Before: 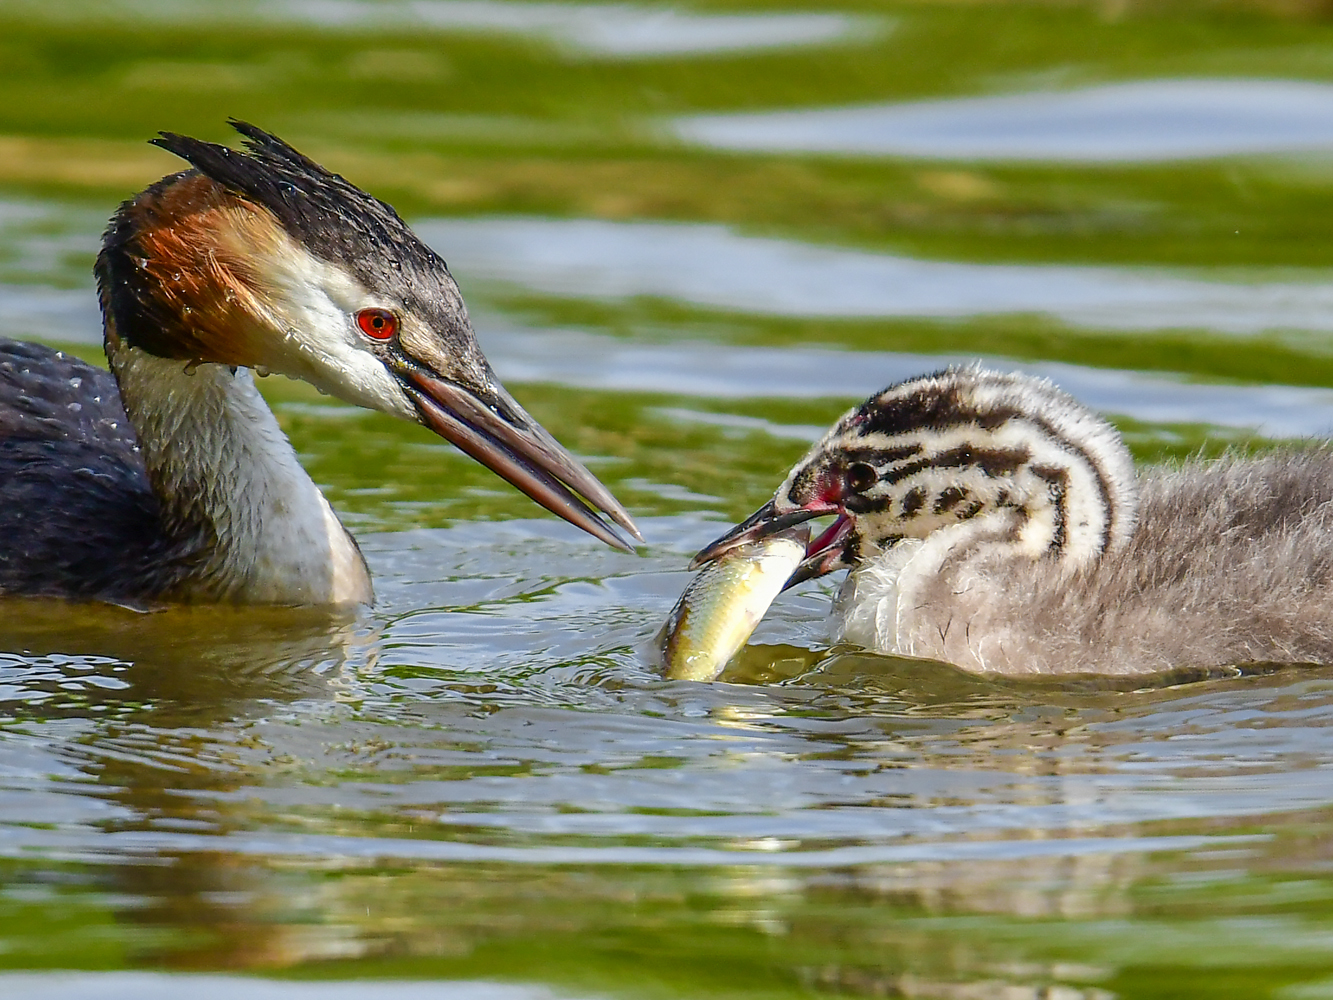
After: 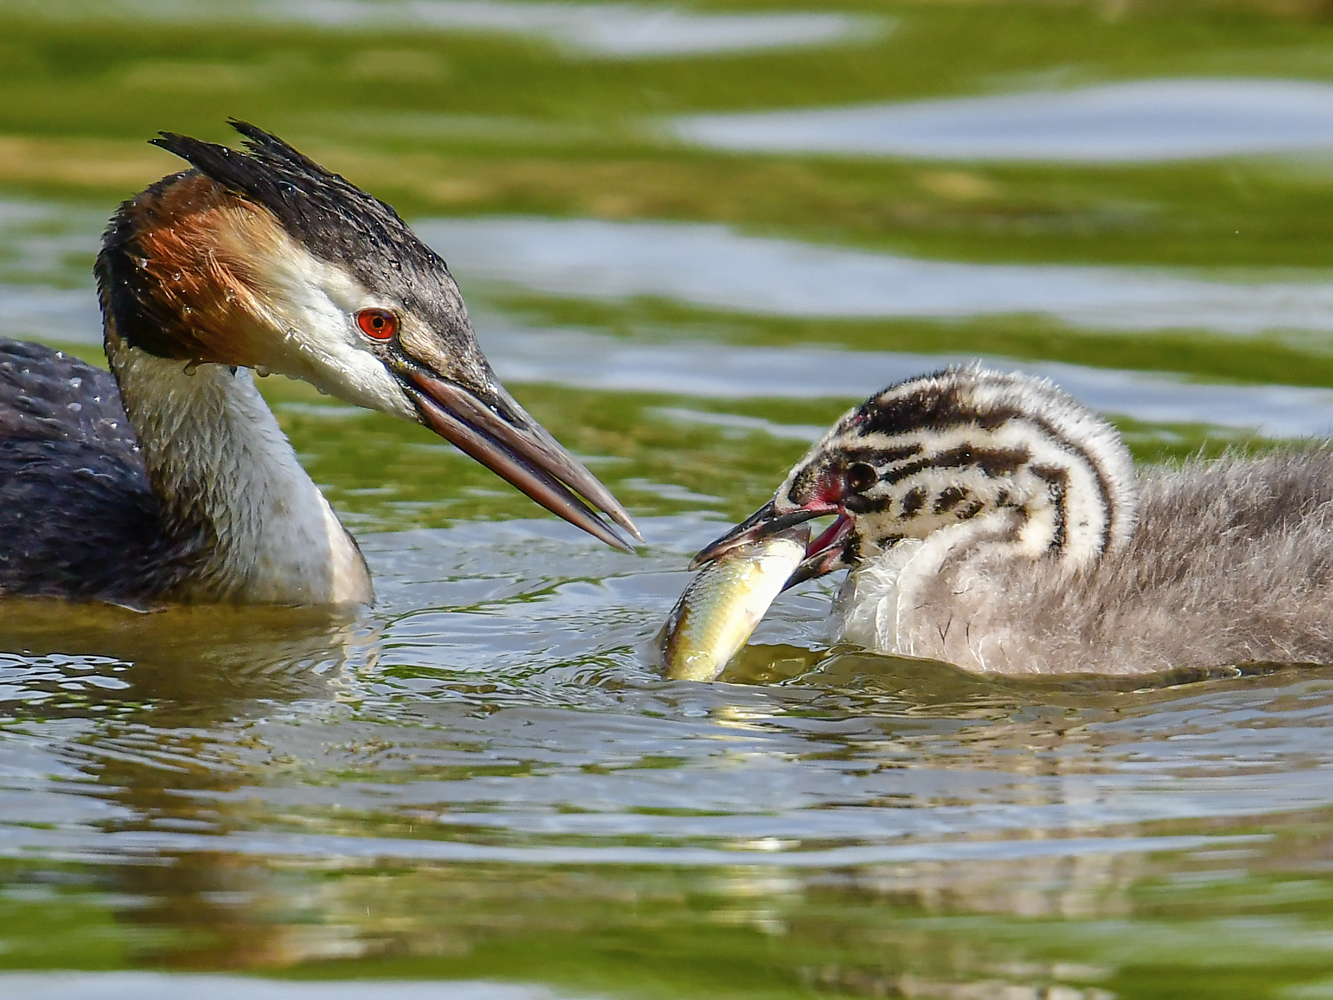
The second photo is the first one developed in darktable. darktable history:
contrast brightness saturation: saturation -0.102
shadows and highlights: shadows 47.5, highlights -41.55, highlights color adjustment 56.66%, soften with gaussian
